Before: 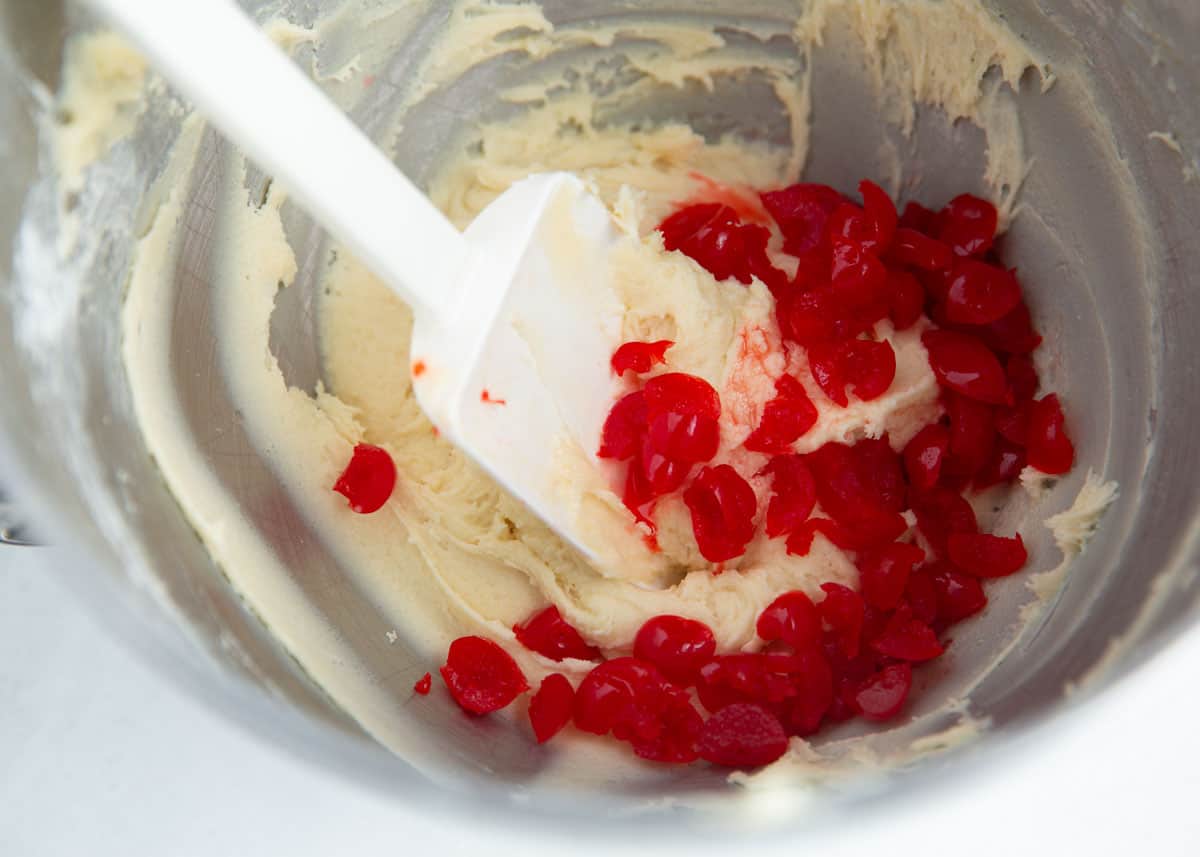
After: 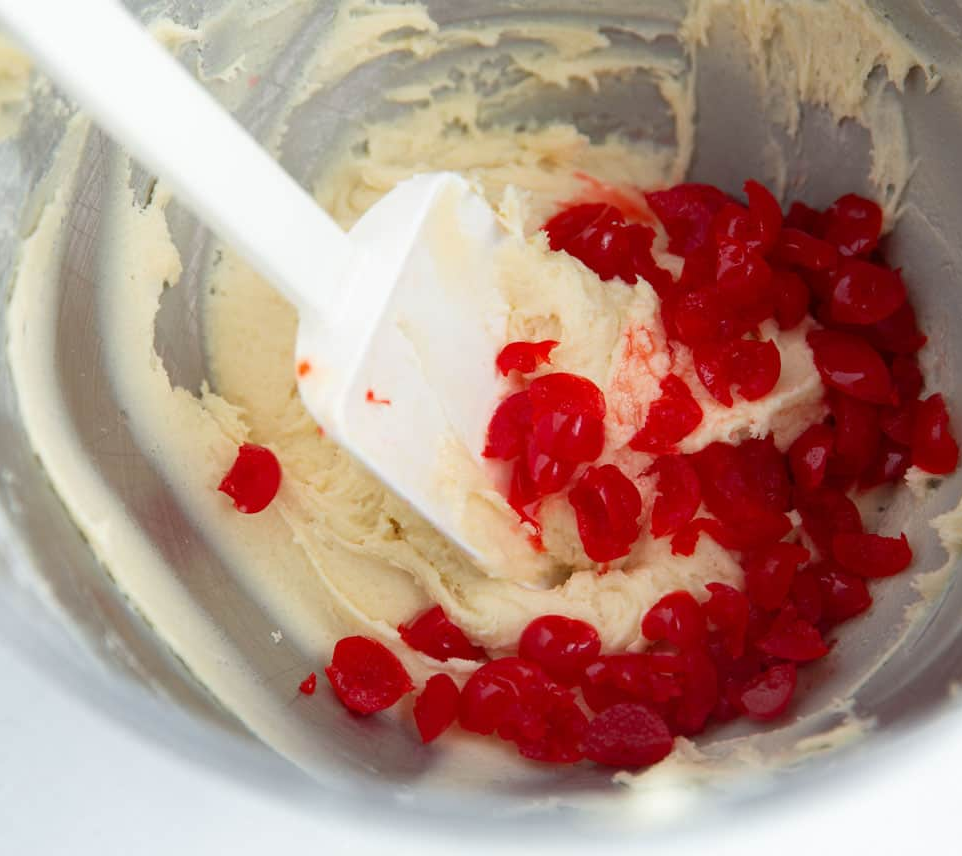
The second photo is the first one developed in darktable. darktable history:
crop and rotate: left 9.597%, right 10.195%
tone equalizer: on, module defaults
